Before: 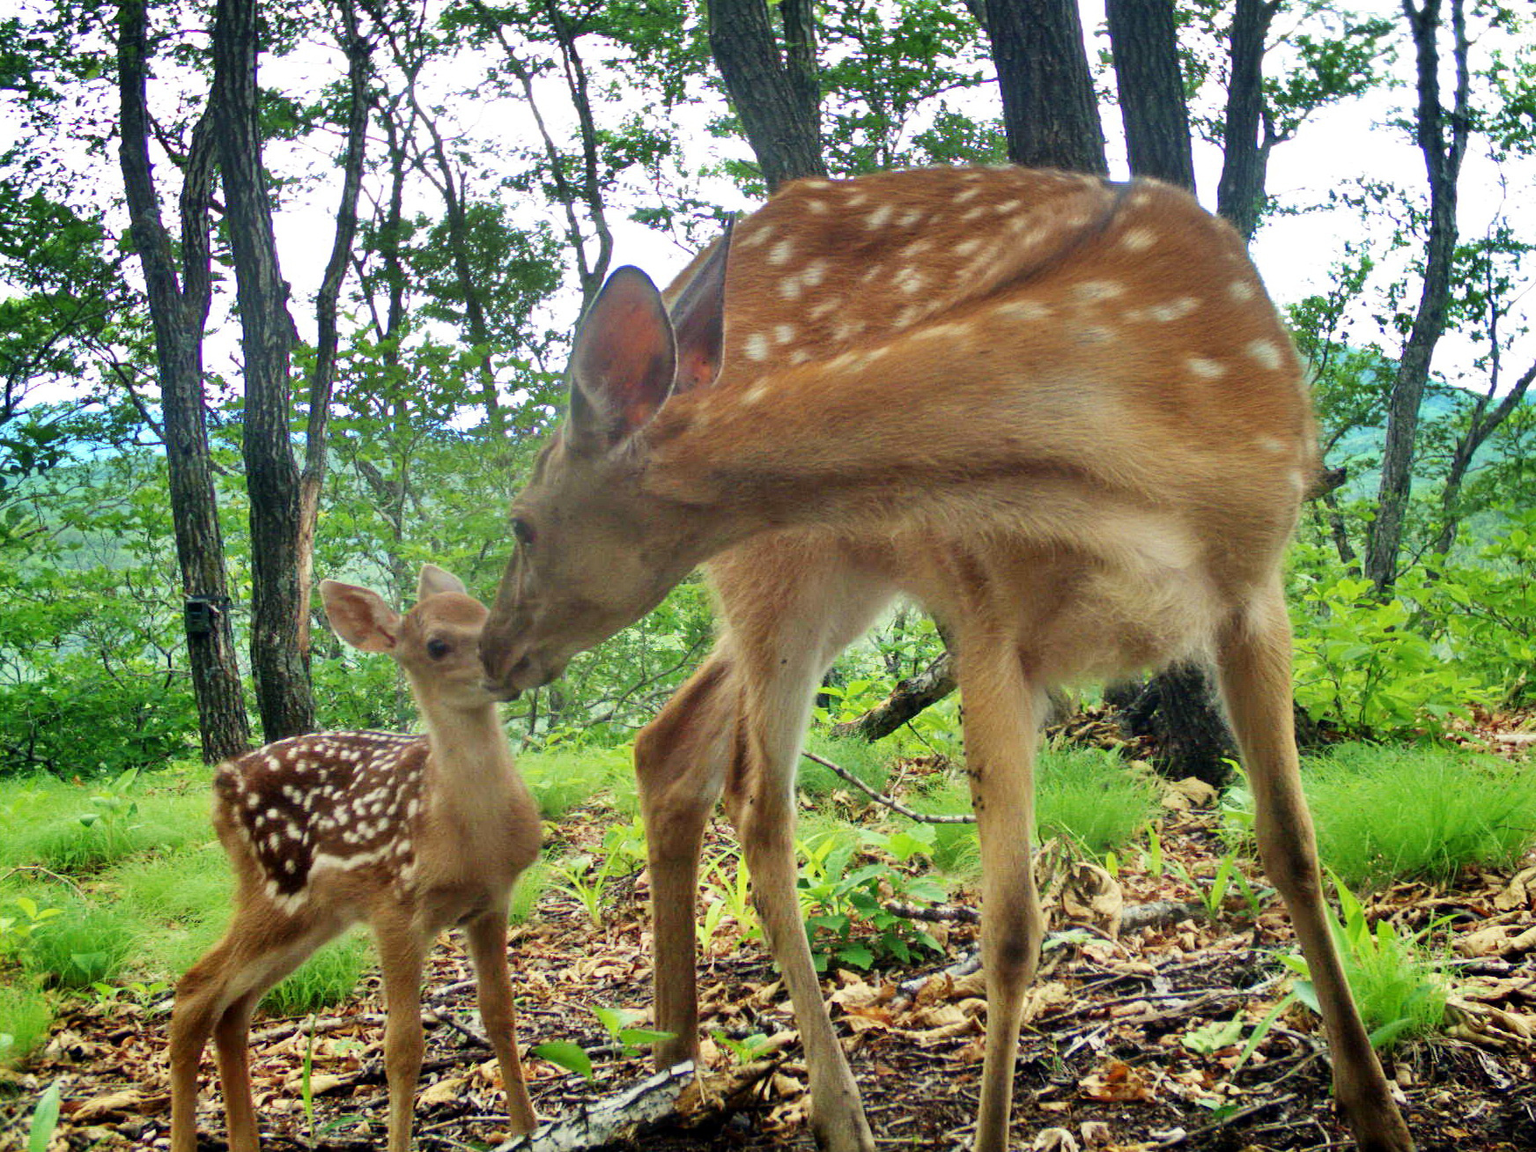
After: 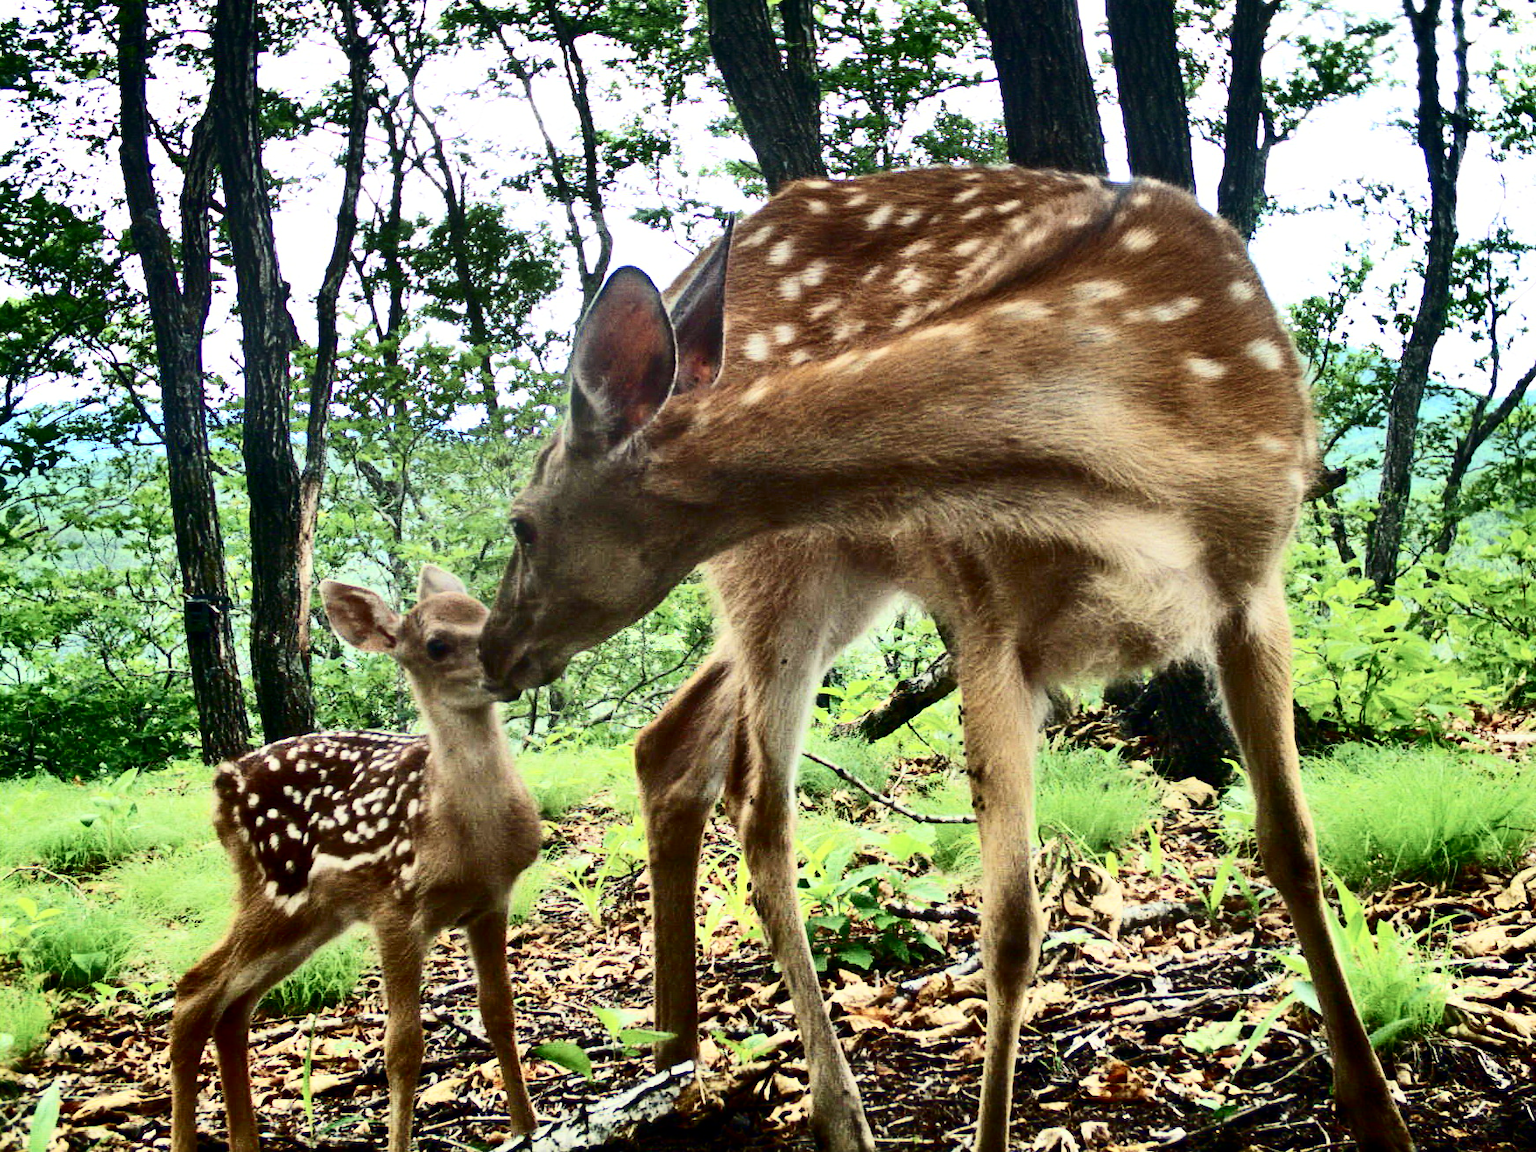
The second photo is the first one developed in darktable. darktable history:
contrast brightness saturation: contrast 0.491, saturation -0.089
